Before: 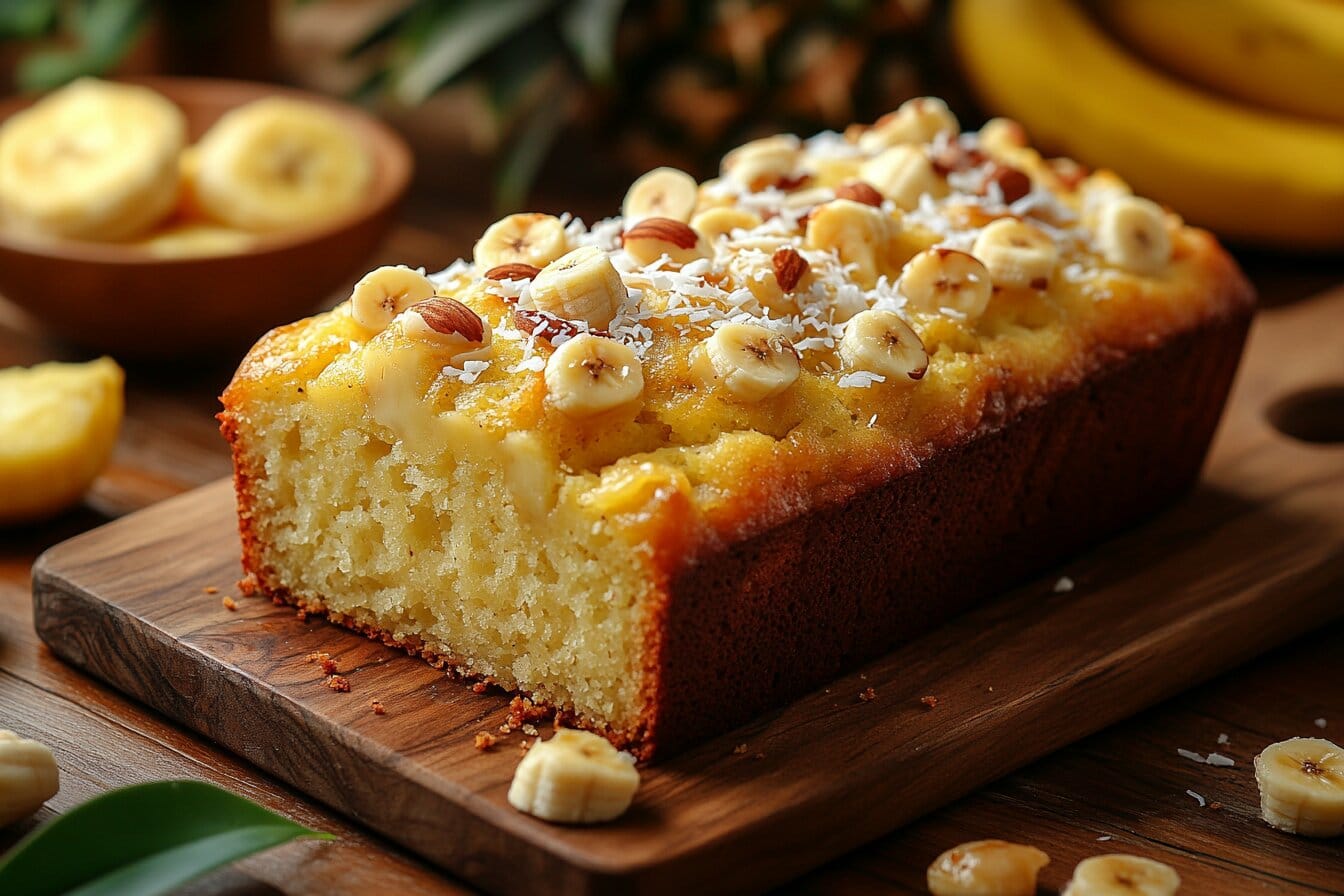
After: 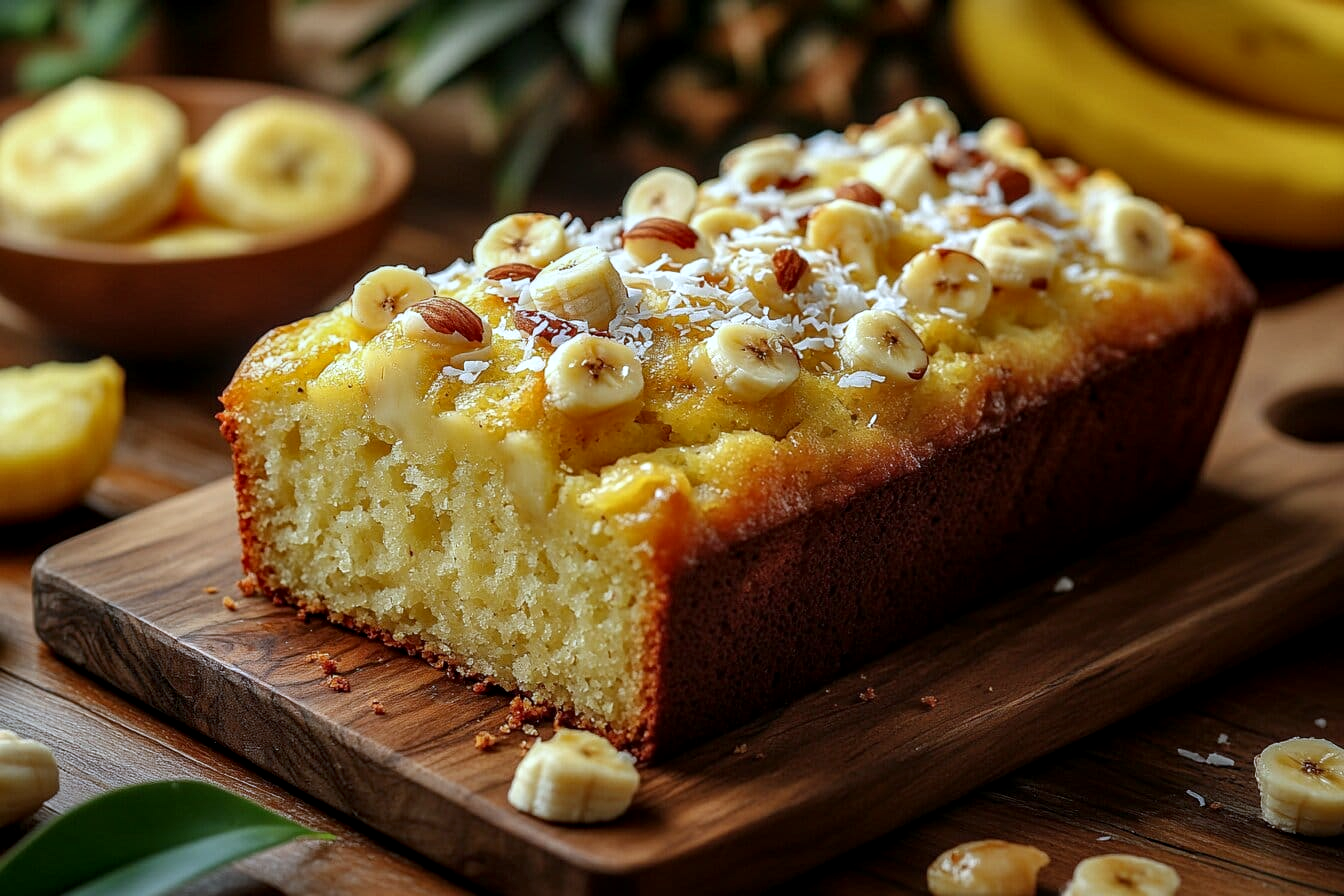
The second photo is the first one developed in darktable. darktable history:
local contrast: detail 130%
white balance: red 0.924, blue 1.095
